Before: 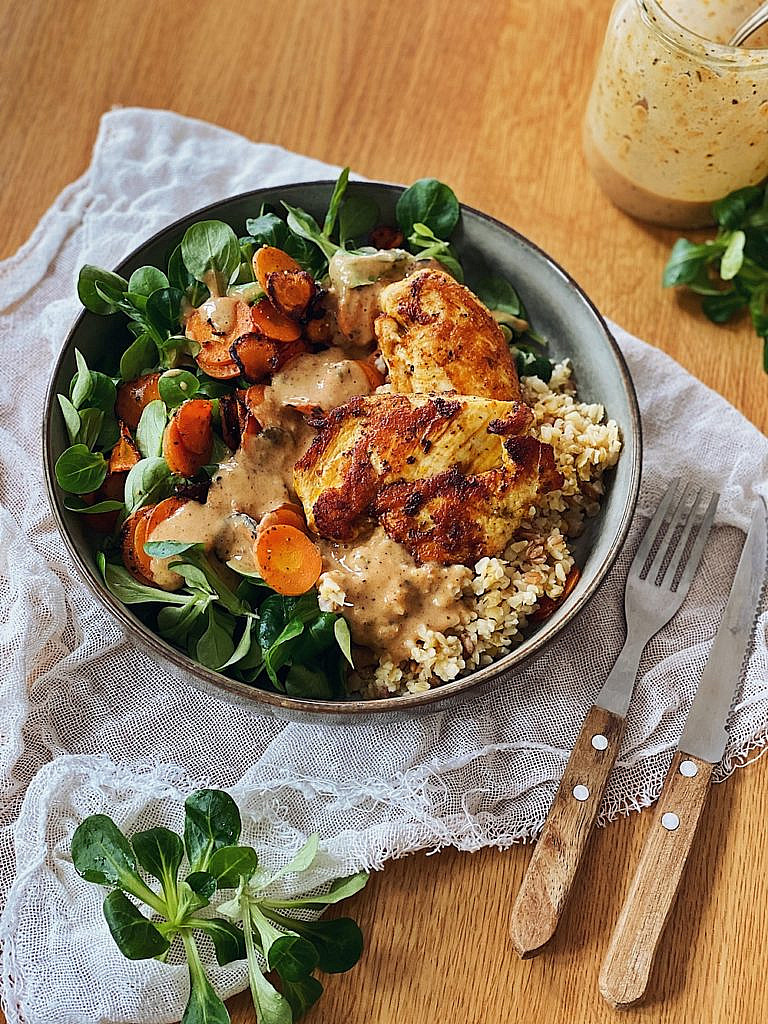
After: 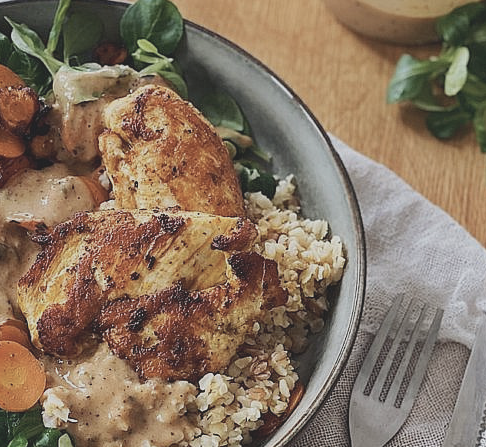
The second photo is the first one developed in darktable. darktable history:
exposure: compensate highlight preservation false
contrast brightness saturation: contrast -0.242, saturation -0.442
crop: left 36.021%, top 18.064%, right 0.579%, bottom 38.229%
